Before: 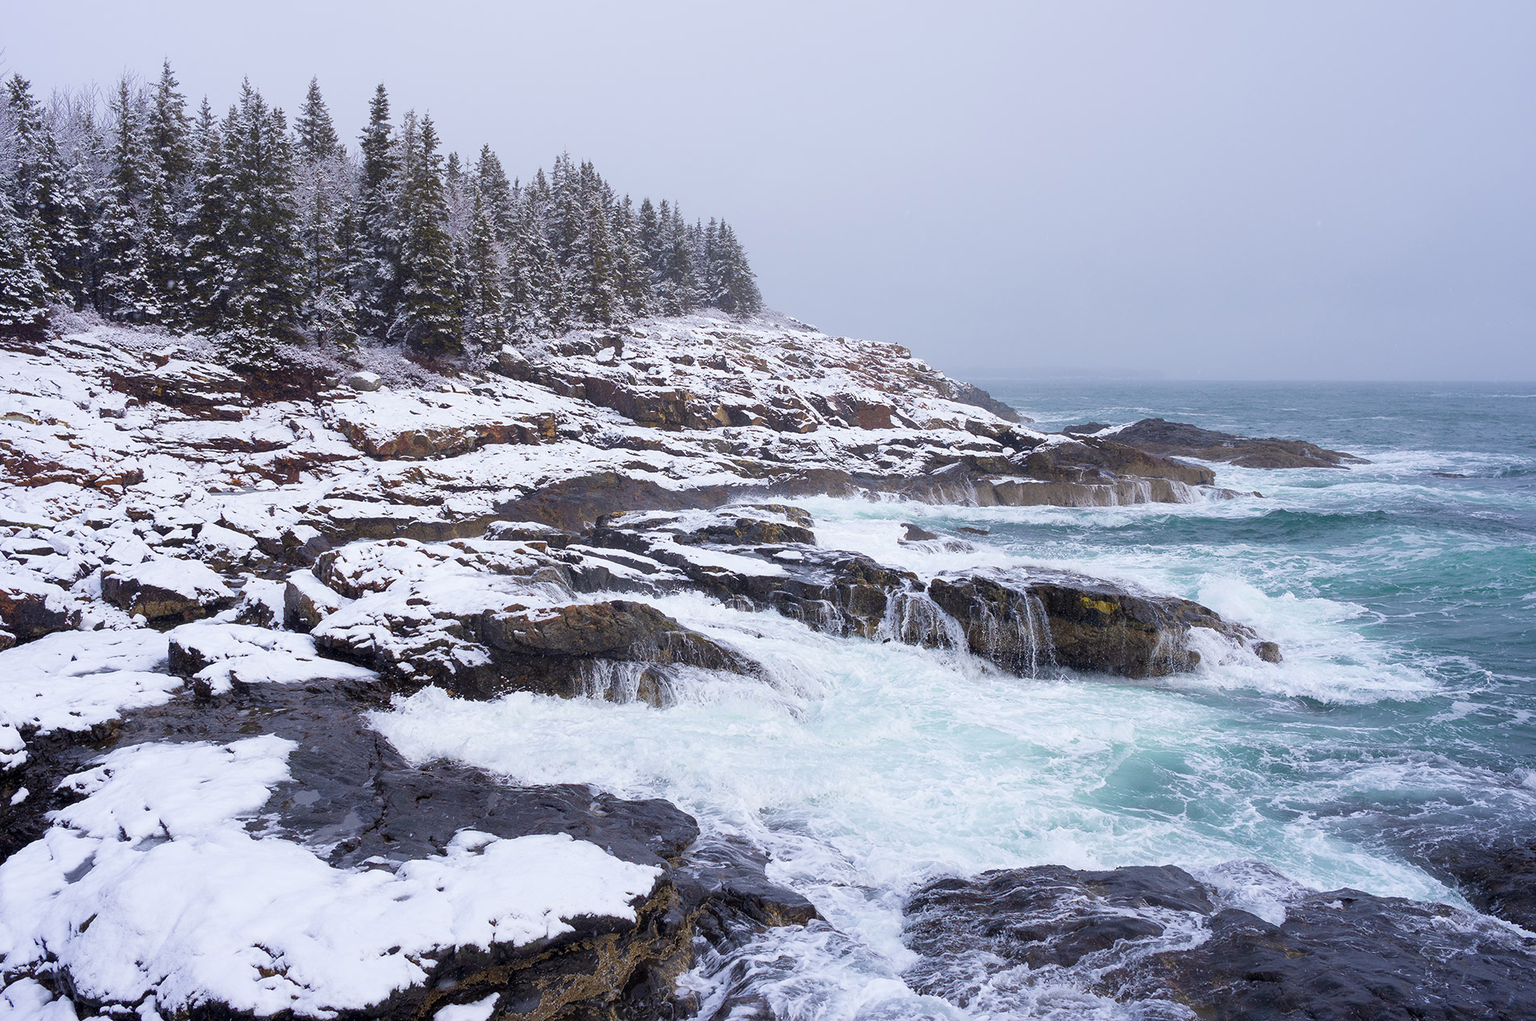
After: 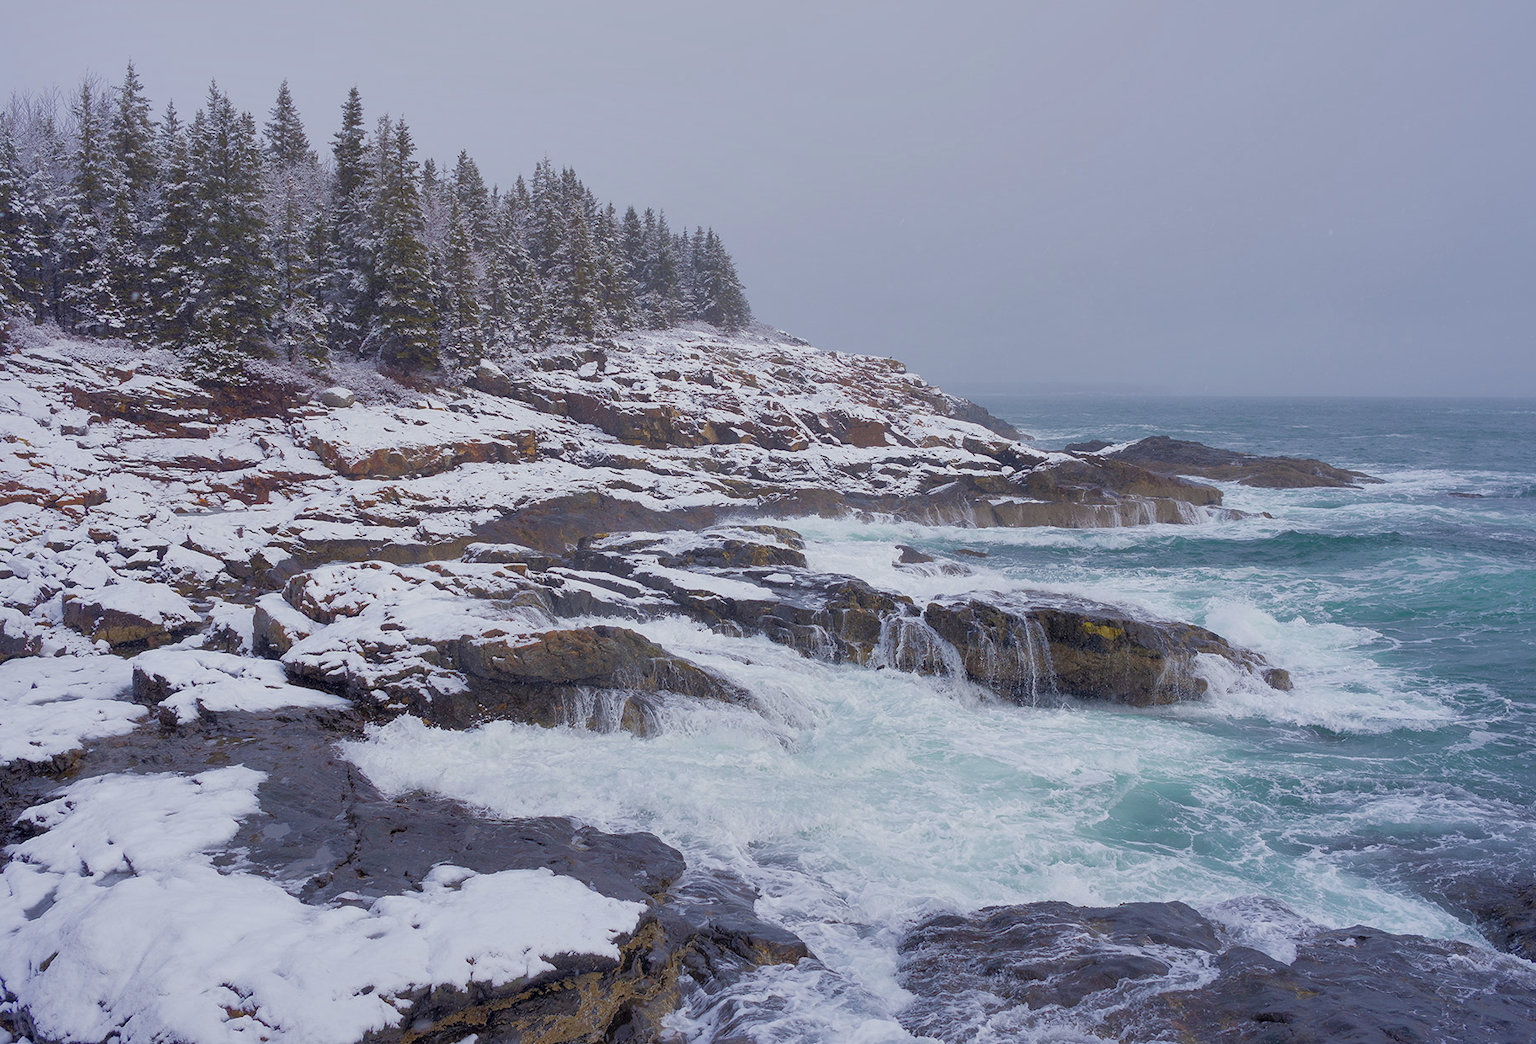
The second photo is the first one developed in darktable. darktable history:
crop and rotate: left 2.716%, right 1.267%, bottom 1.806%
shadows and highlights: on, module defaults
tone equalizer: -8 EV 0.225 EV, -7 EV 0.392 EV, -6 EV 0.38 EV, -5 EV 0.288 EV, -3 EV -0.247 EV, -2 EV -0.435 EV, -1 EV -0.403 EV, +0 EV -0.22 EV, edges refinement/feathering 500, mask exposure compensation -1.25 EV, preserve details no
